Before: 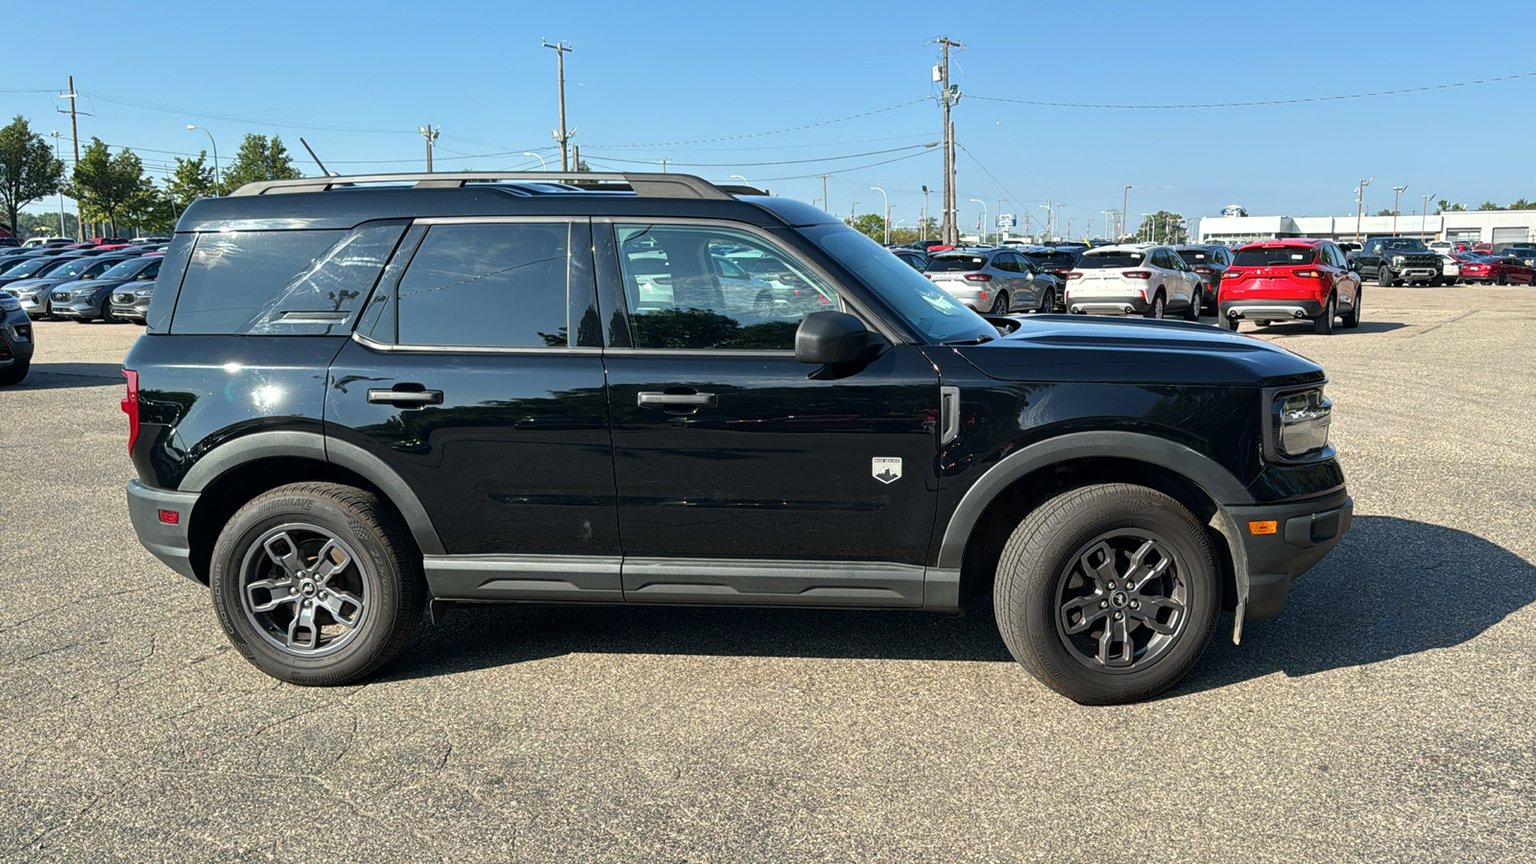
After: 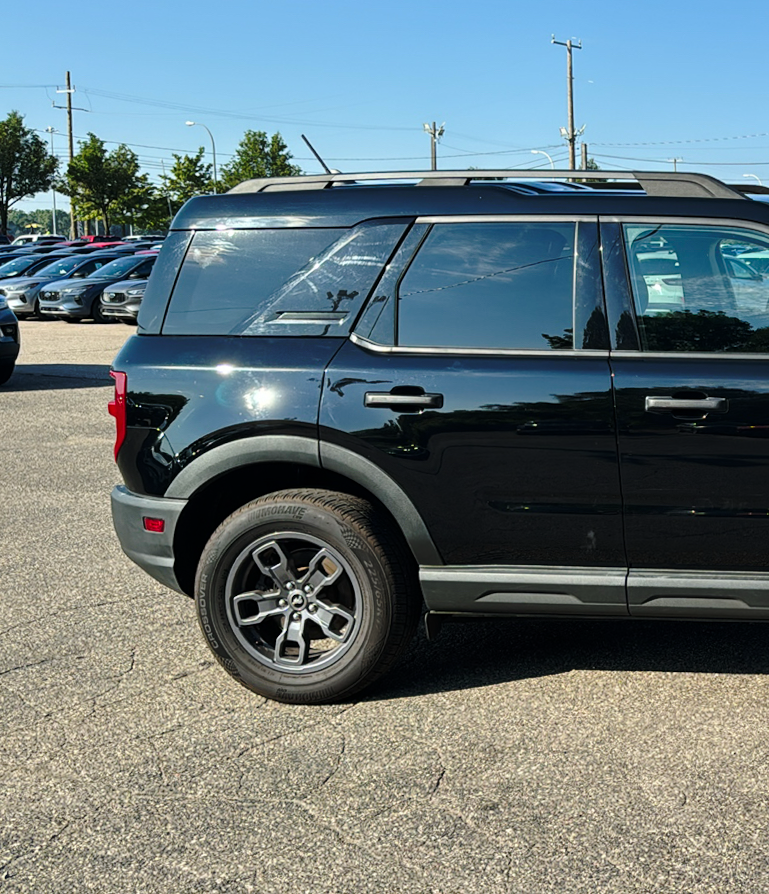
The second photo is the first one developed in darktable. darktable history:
crop and rotate: left 0%, top 0%, right 50.845%
rotate and perspective: rotation 0.226°, lens shift (vertical) -0.042, crop left 0.023, crop right 0.982, crop top 0.006, crop bottom 0.994
base curve: curves: ch0 [(0, 0) (0.073, 0.04) (0.157, 0.139) (0.492, 0.492) (0.758, 0.758) (1, 1)], preserve colors none
